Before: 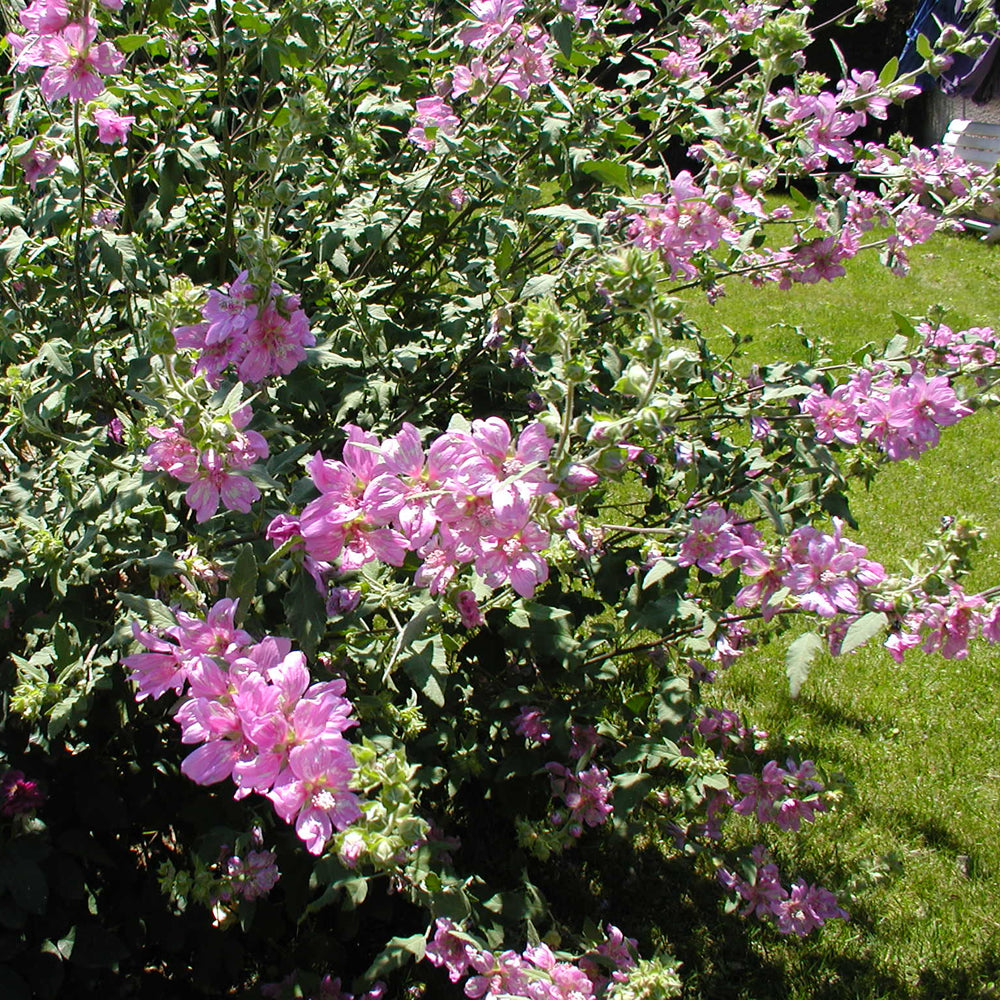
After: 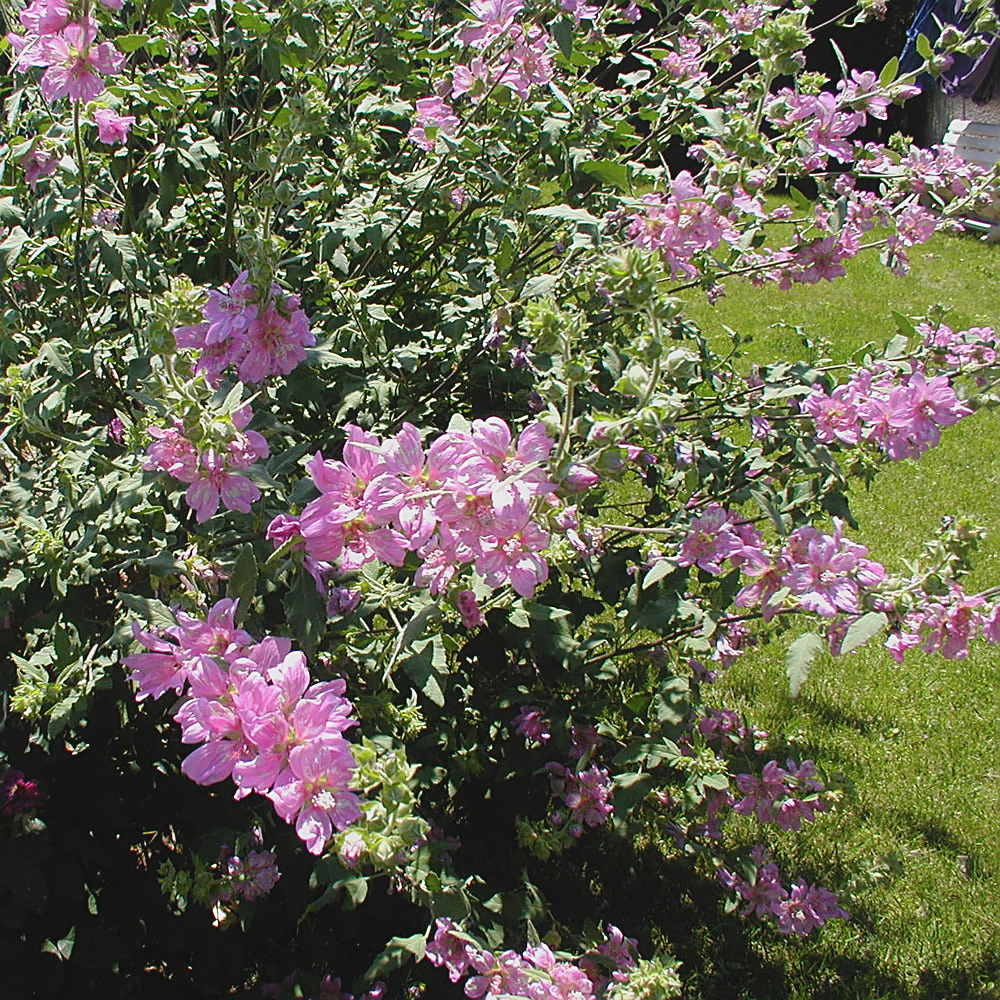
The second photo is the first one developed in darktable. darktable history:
contrast brightness saturation: contrast -0.1, saturation -0.1
contrast equalizer: y [[0.5, 0.488, 0.462, 0.461, 0.491, 0.5], [0.5 ×6], [0.5 ×6], [0 ×6], [0 ×6]]
sharpen: on, module defaults
